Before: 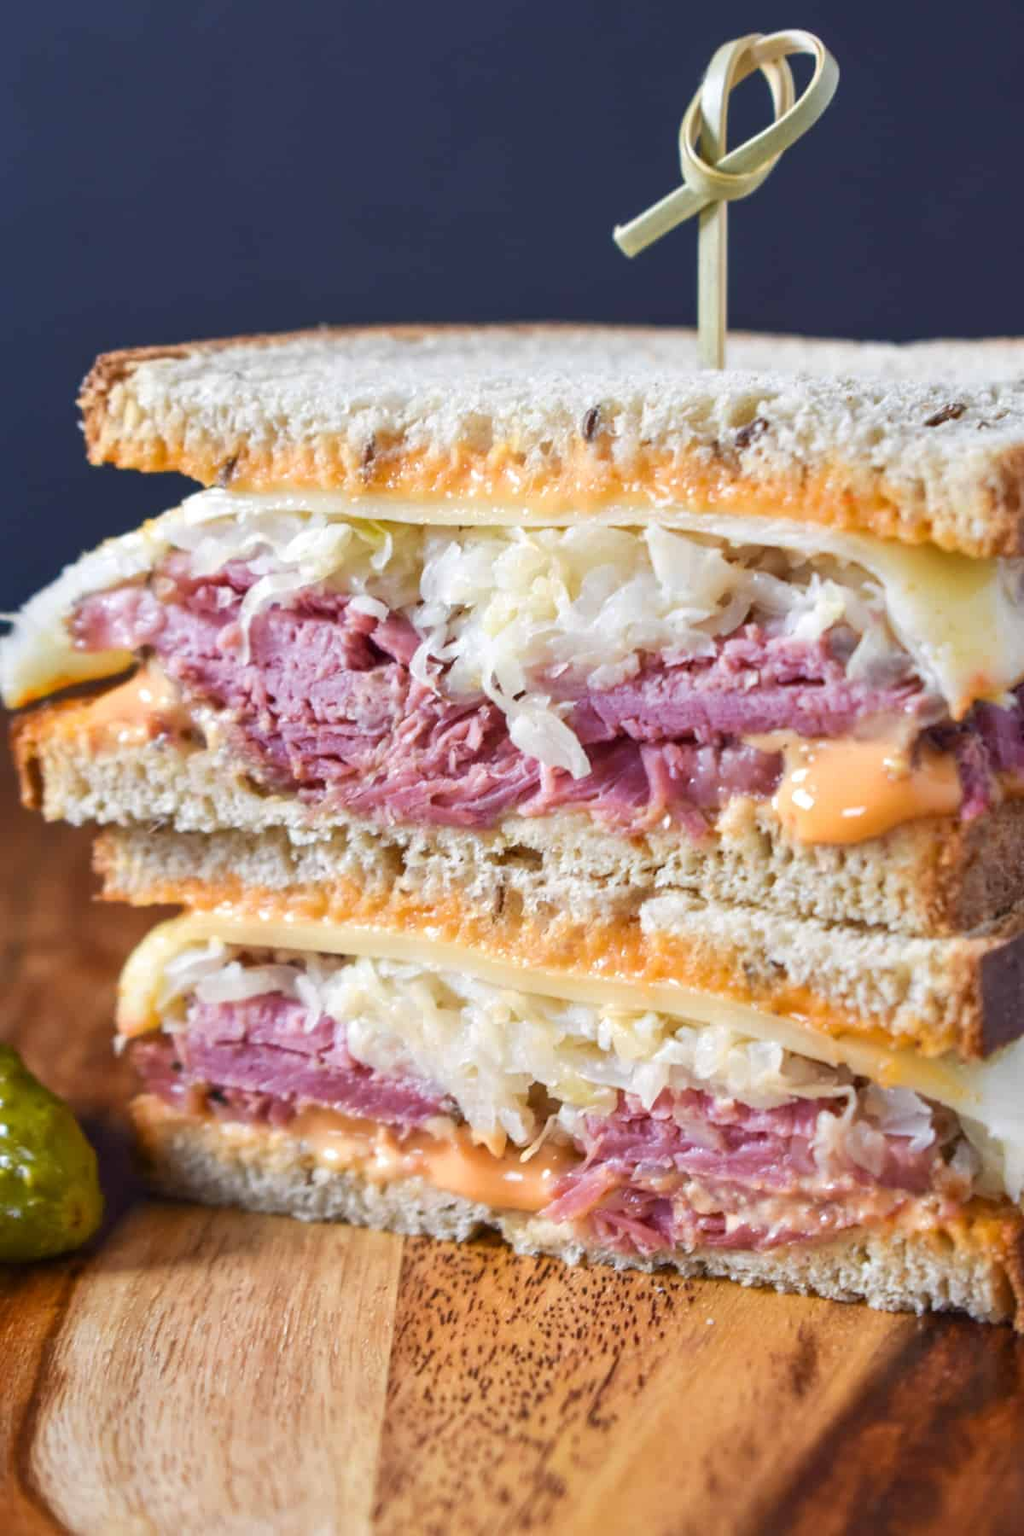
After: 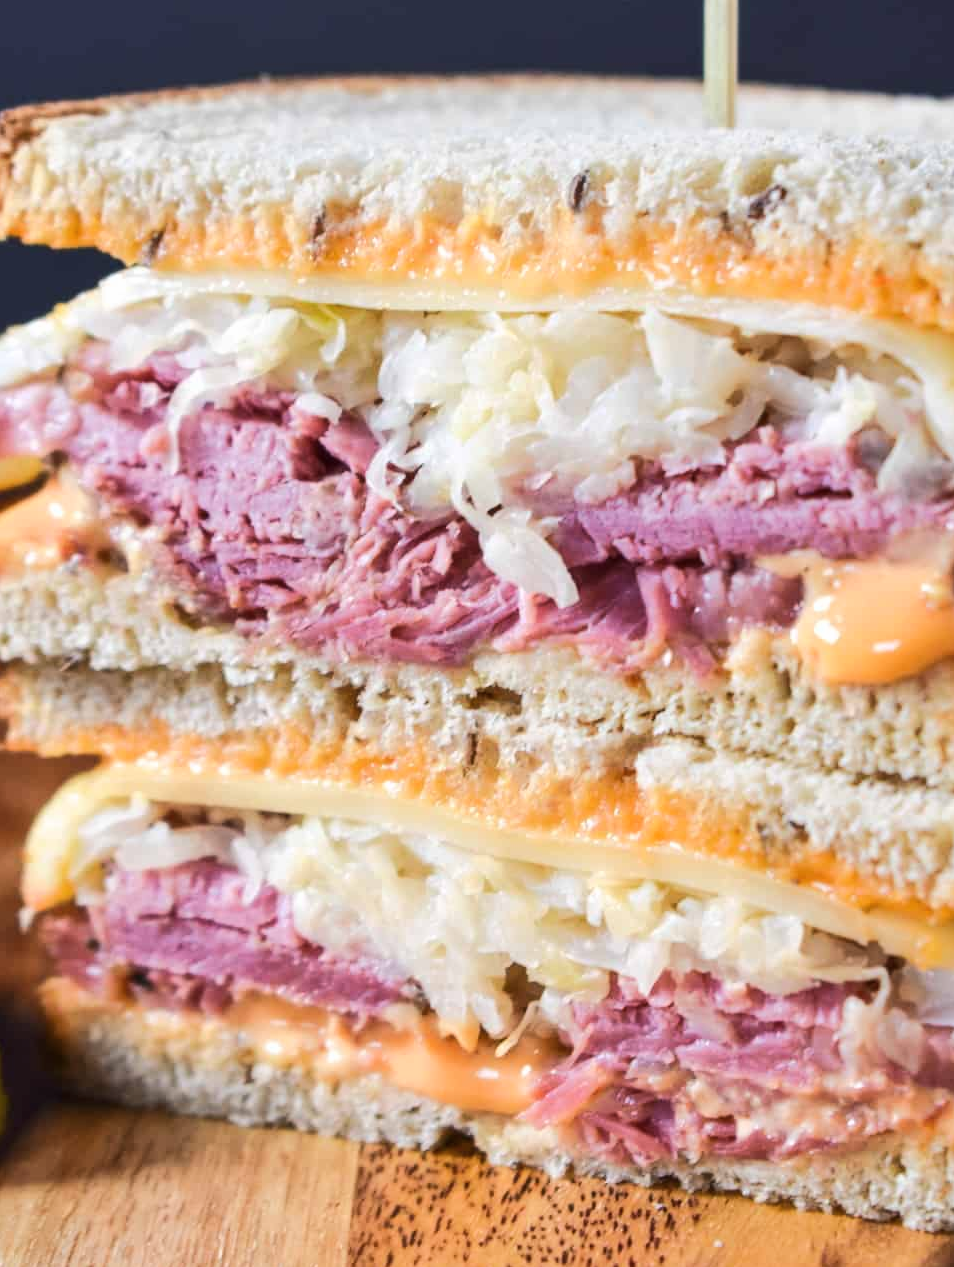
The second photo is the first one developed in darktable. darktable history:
crop: left 9.502%, top 16.968%, right 10.584%, bottom 12.404%
contrast brightness saturation: saturation -0.036
tone curve: curves: ch0 [(0, 0.01) (0.037, 0.032) (0.131, 0.108) (0.275, 0.256) (0.483, 0.512) (0.61, 0.665) (0.696, 0.742) (0.792, 0.819) (0.911, 0.925) (0.997, 0.995)]; ch1 [(0, 0) (0.308, 0.29) (0.425, 0.411) (0.492, 0.488) (0.505, 0.503) (0.527, 0.531) (0.568, 0.594) (0.683, 0.702) (0.746, 0.77) (1, 1)]; ch2 [(0, 0) (0.246, 0.233) (0.36, 0.352) (0.415, 0.415) (0.485, 0.487) (0.502, 0.504) (0.525, 0.523) (0.539, 0.553) (0.587, 0.594) (0.636, 0.652) (0.711, 0.729) (0.845, 0.855) (0.998, 0.977)], color space Lab, linked channels, preserve colors none
